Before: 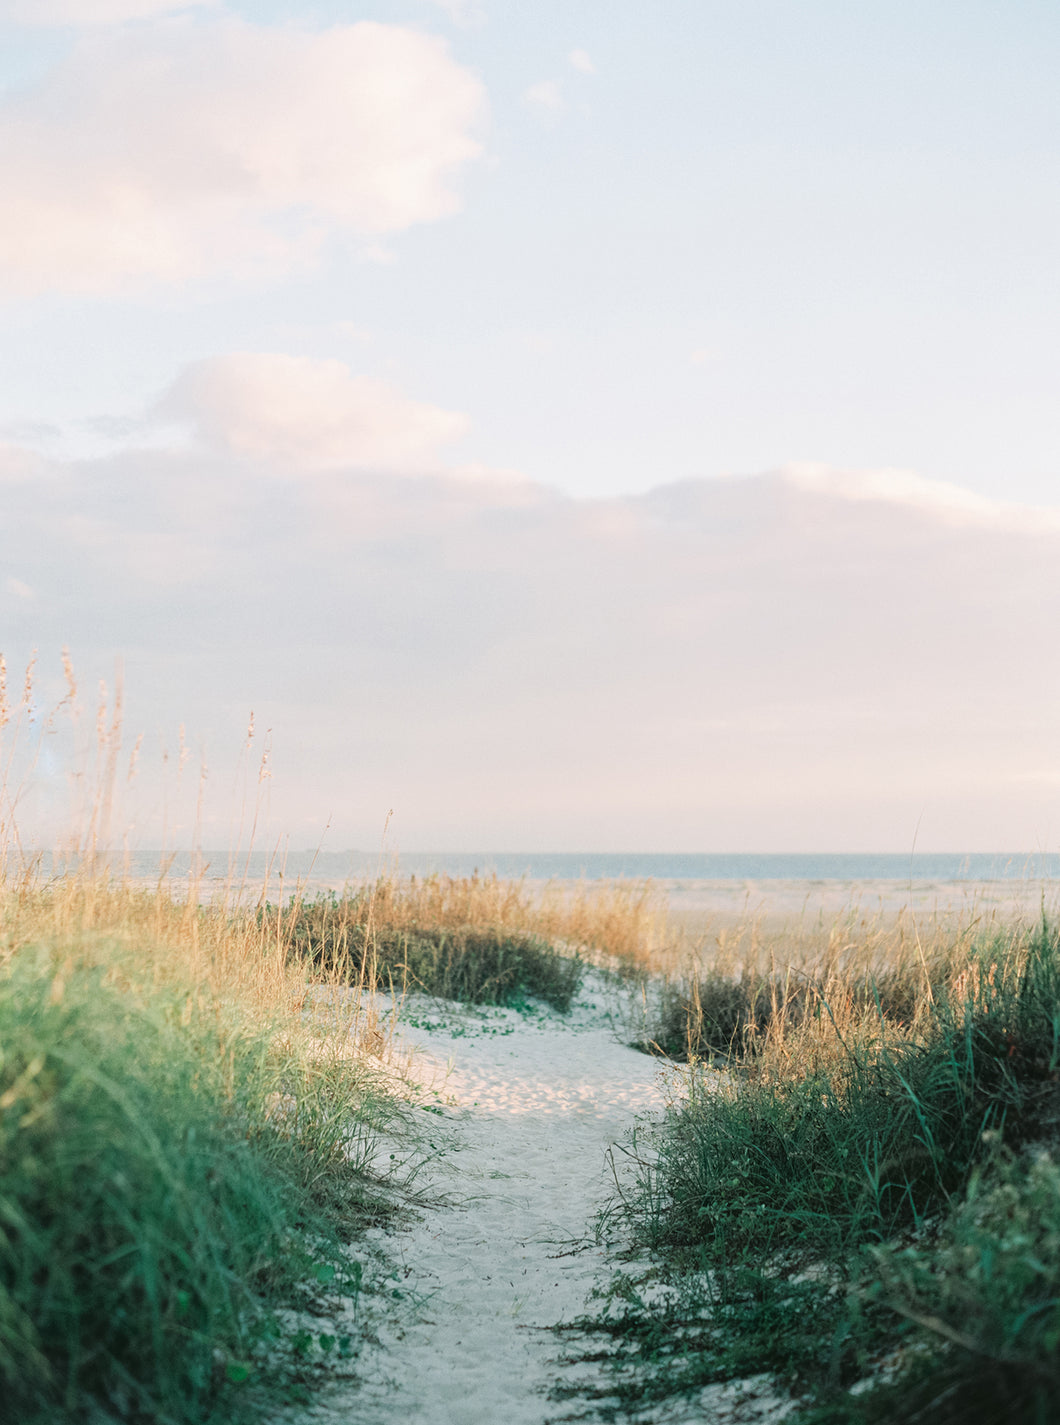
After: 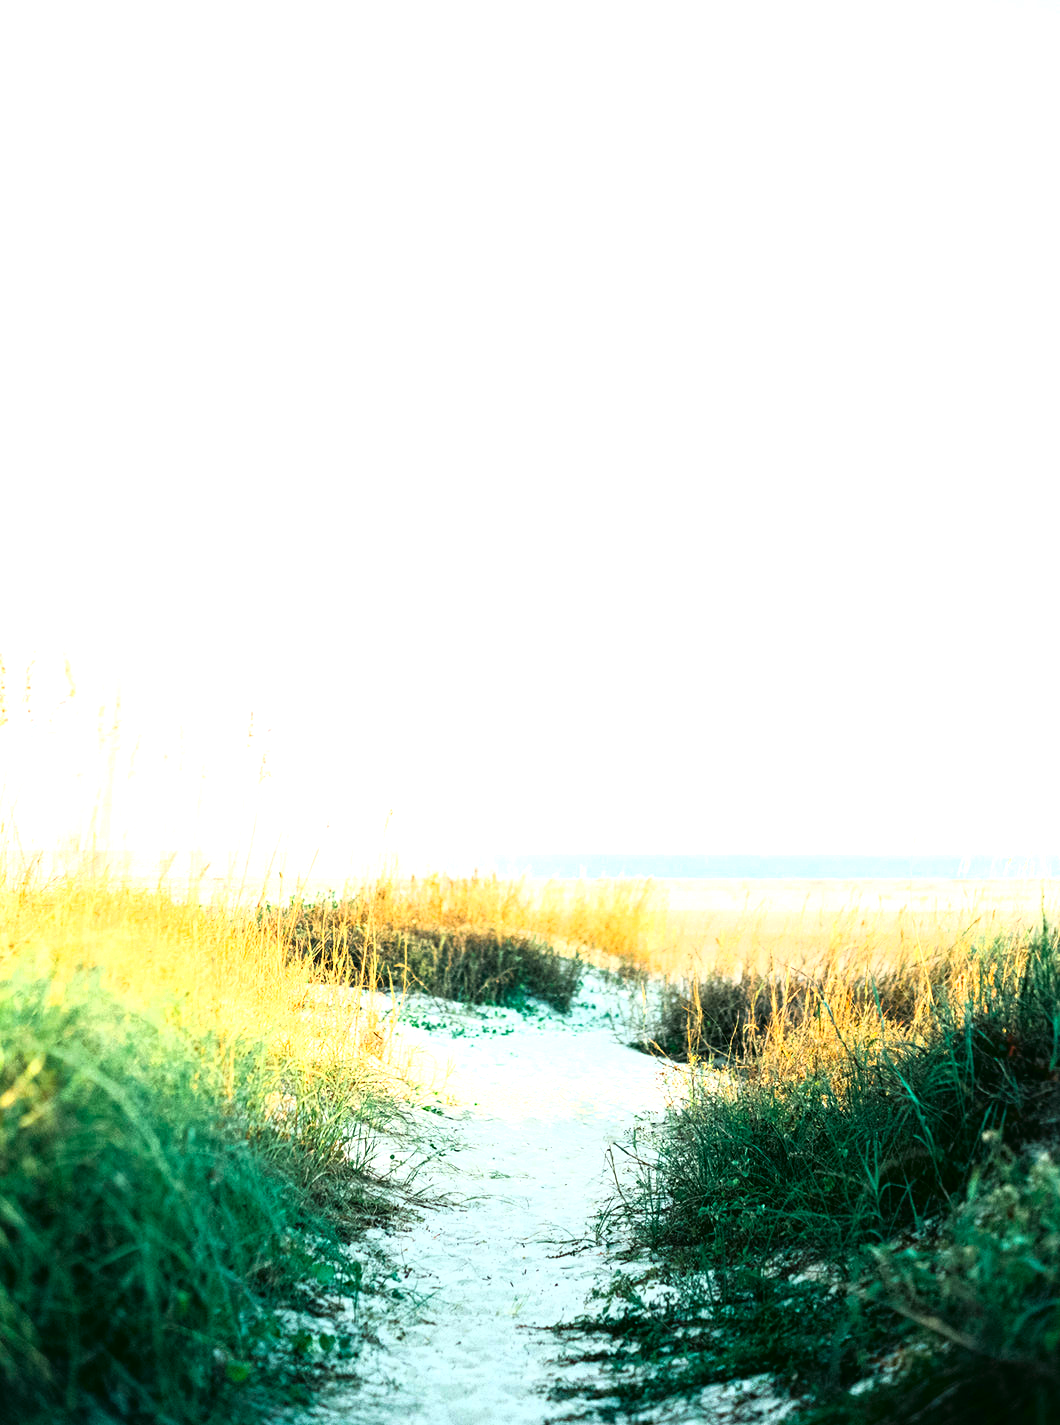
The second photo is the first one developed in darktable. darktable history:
tone curve: curves: ch0 [(0, 0) (0.003, 0.001) (0.011, 0.005) (0.025, 0.011) (0.044, 0.02) (0.069, 0.031) (0.1, 0.045) (0.136, 0.078) (0.177, 0.124) (0.224, 0.18) (0.277, 0.245) (0.335, 0.315) (0.399, 0.393) (0.468, 0.477) (0.543, 0.569) (0.623, 0.666) (0.709, 0.771) (0.801, 0.871) (0.898, 0.965) (1, 1)], color space Lab, independent channels, preserve colors none
exposure: black level correction 0.001, exposure 0.5 EV, compensate highlight preservation false
color balance rgb: perceptual saturation grading › global saturation 29.557%, perceptual brilliance grading › global brilliance 14.835%, perceptual brilliance grading › shadows -34.82%, global vibrance 40.62%
